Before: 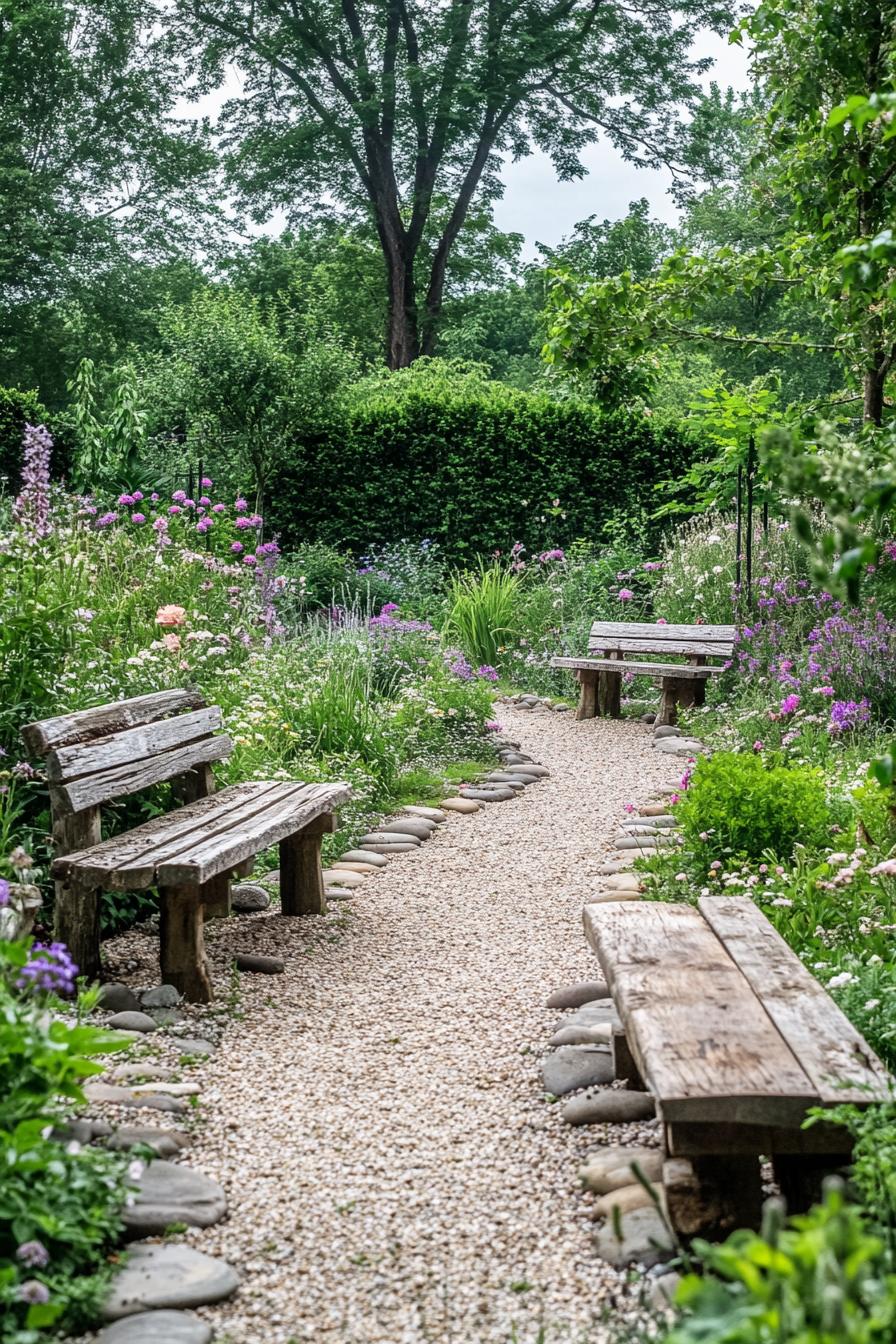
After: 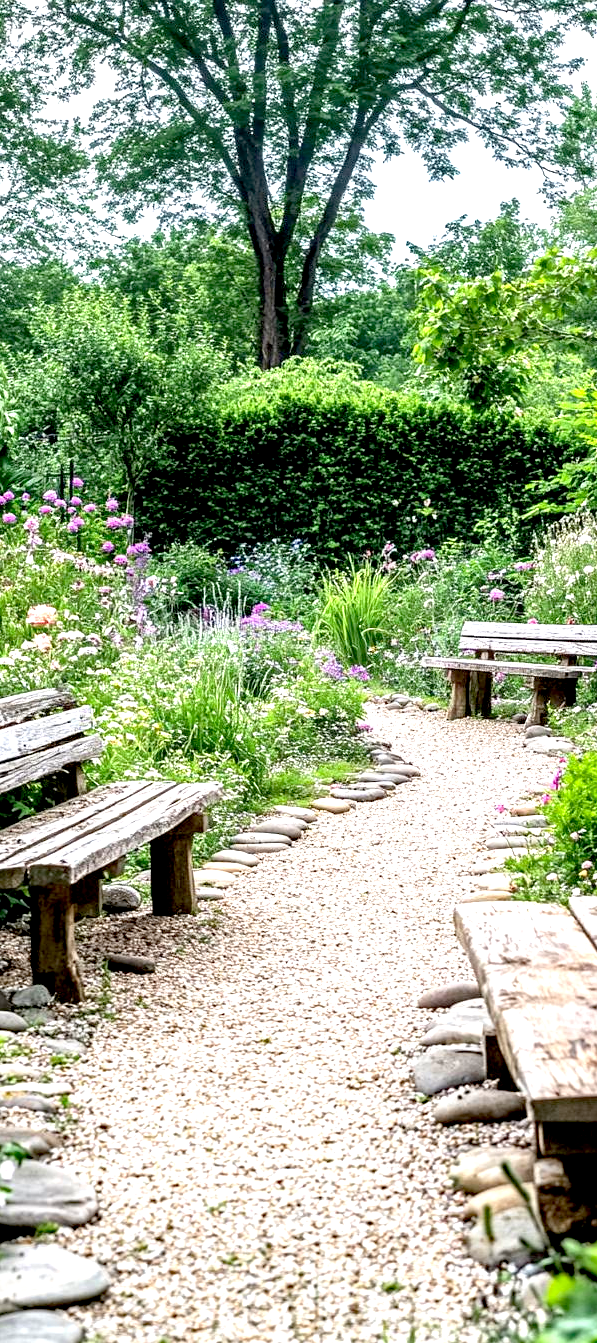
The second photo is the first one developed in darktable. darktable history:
haze removal: compatibility mode true, adaptive false
crop and rotate: left 14.5%, right 18.834%
exposure: black level correction 0.01, exposure 1 EV, compensate highlight preservation false
